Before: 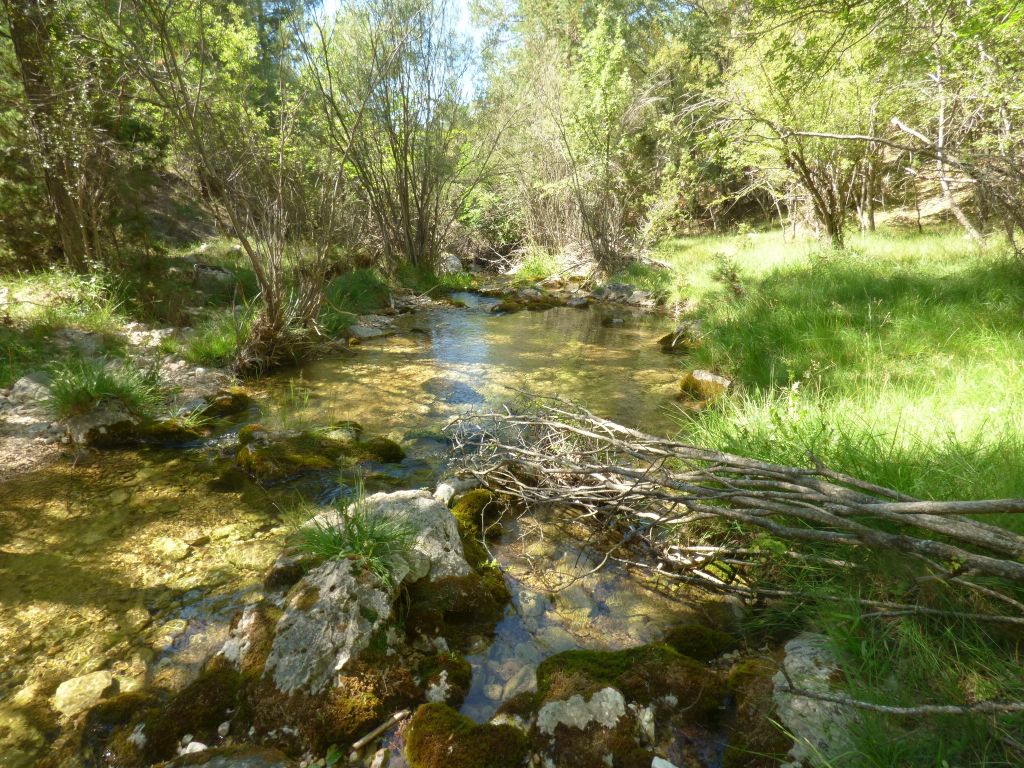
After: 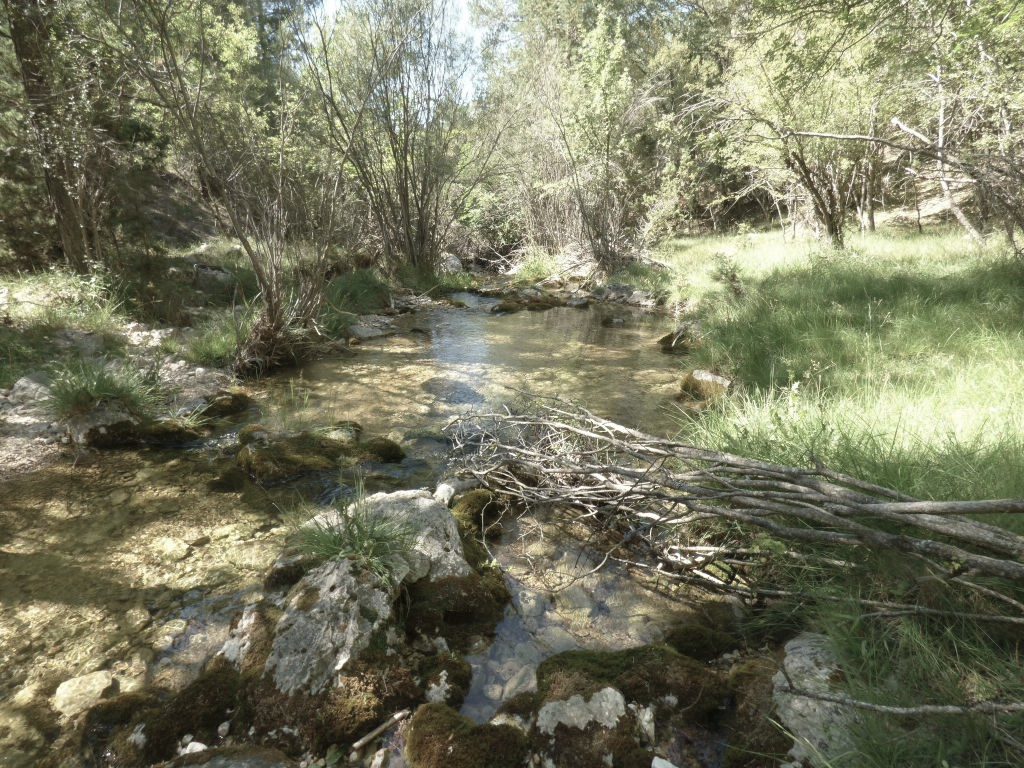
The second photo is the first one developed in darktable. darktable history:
shadows and highlights: radius 128.25, shadows 30.26, highlights -31.03, low approximation 0.01, soften with gaussian
color zones: curves: ch1 [(0, 0.292) (0.001, 0.292) (0.2, 0.264) (0.4, 0.248) (0.6, 0.248) (0.8, 0.264) (0.999, 0.292) (1, 0.292)]
